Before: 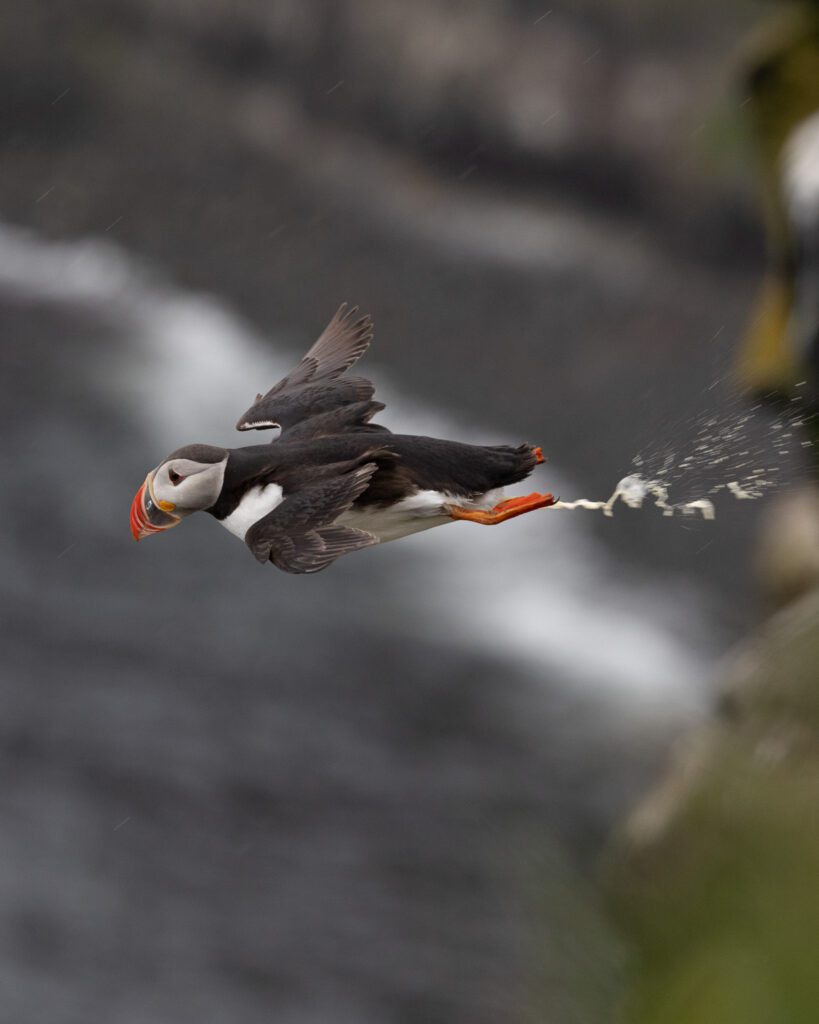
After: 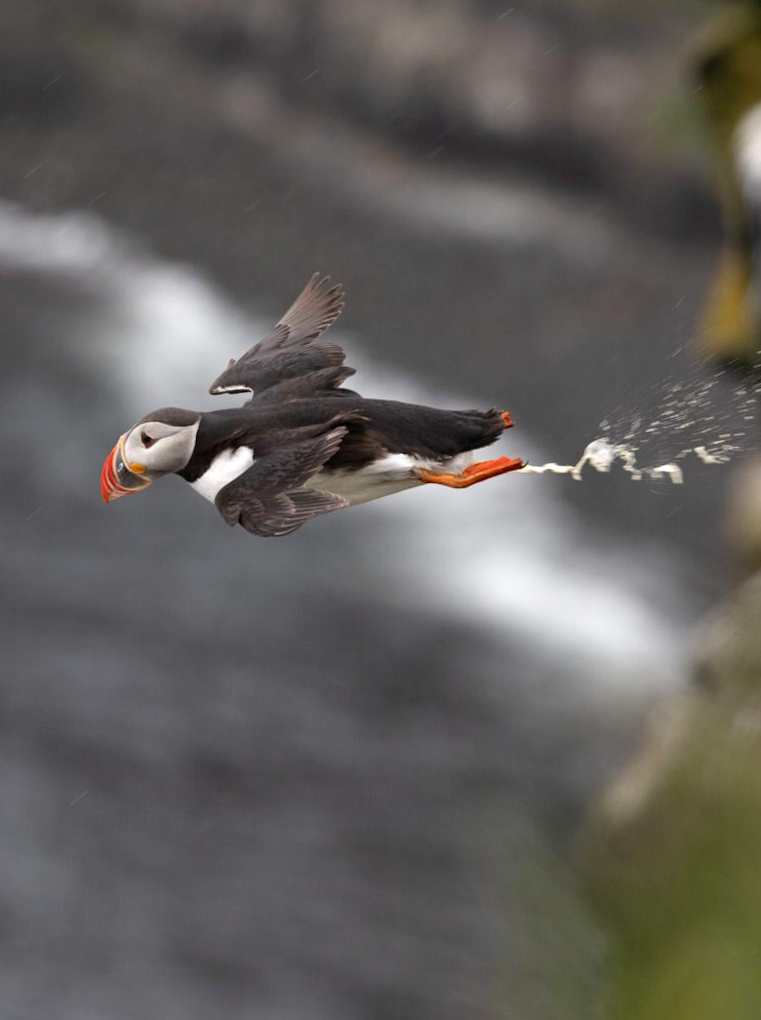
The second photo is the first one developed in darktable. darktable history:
exposure: exposure 0.496 EV, compensate highlight preservation false
rotate and perspective: rotation 0.215°, lens shift (vertical) -0.139, crop left 0.069, crop right 0.939, crop top 0.002, crop bottom 0.996
